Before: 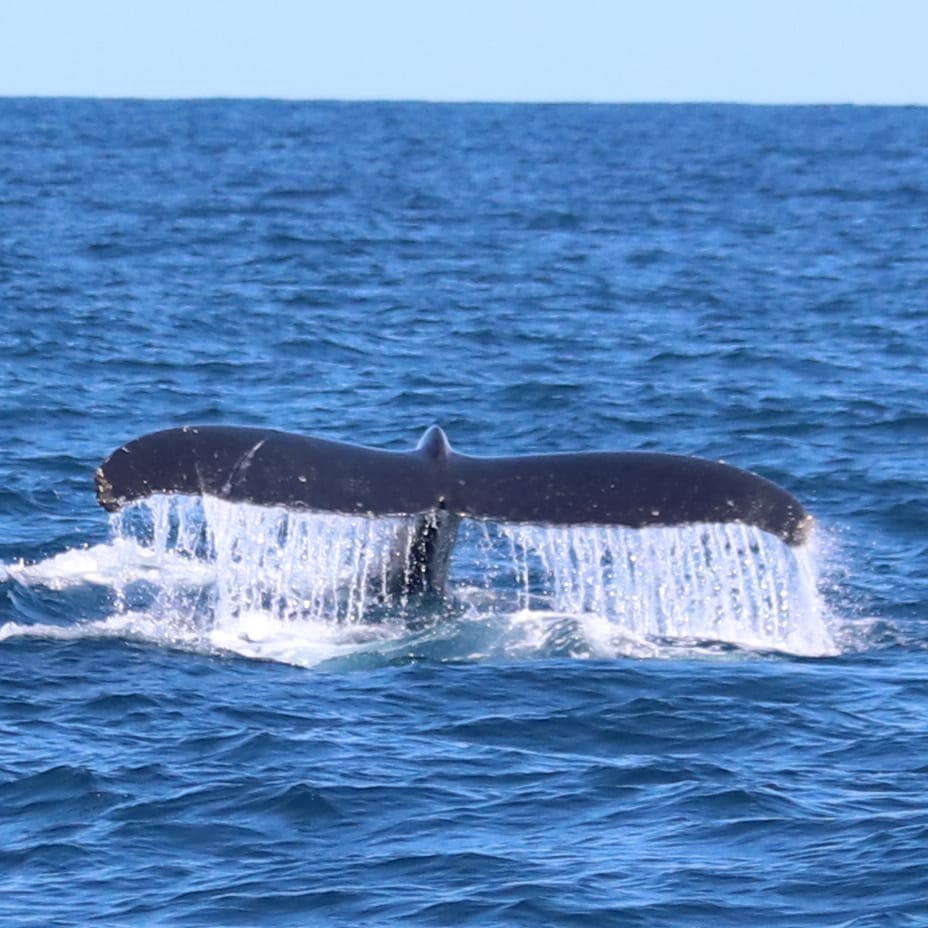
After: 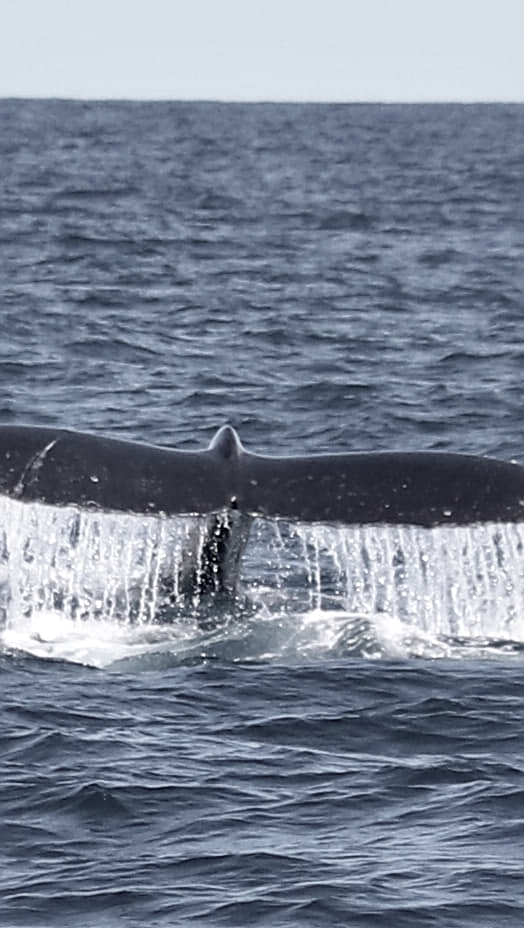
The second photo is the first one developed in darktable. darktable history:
crop and rotate: left 22.423%, right 21.062%
color zones: curves: ch0 [(0.004, 0.388) (0.125, 0.392) (0.25, 0.404) (0.375, 0.5) (0.5, 0.5) (0.625, 0.5) (0.75, 0.5) (0.875, 0.5)]; ch1 [(0, 0.5) (0.125, 0.5) (0.25, 0.5) (0.375, 0.124) (0.524, 0.124) (0.645, 0.128) (0.789, 0.132) (0.914, 0.096) (0.998, 0.068)]
color balance rgb: perceptual saturation grading › global saturation 20%, perceptual saturation grading › highlights -25.139%, perceptual saturation grading › shadows 49.363%, global vibrance 20%
local contrast: mode bilateral grid, contrast 21, coarseness 51, detail 128%, midtone range 0.2
sharpen: on, module defaults
